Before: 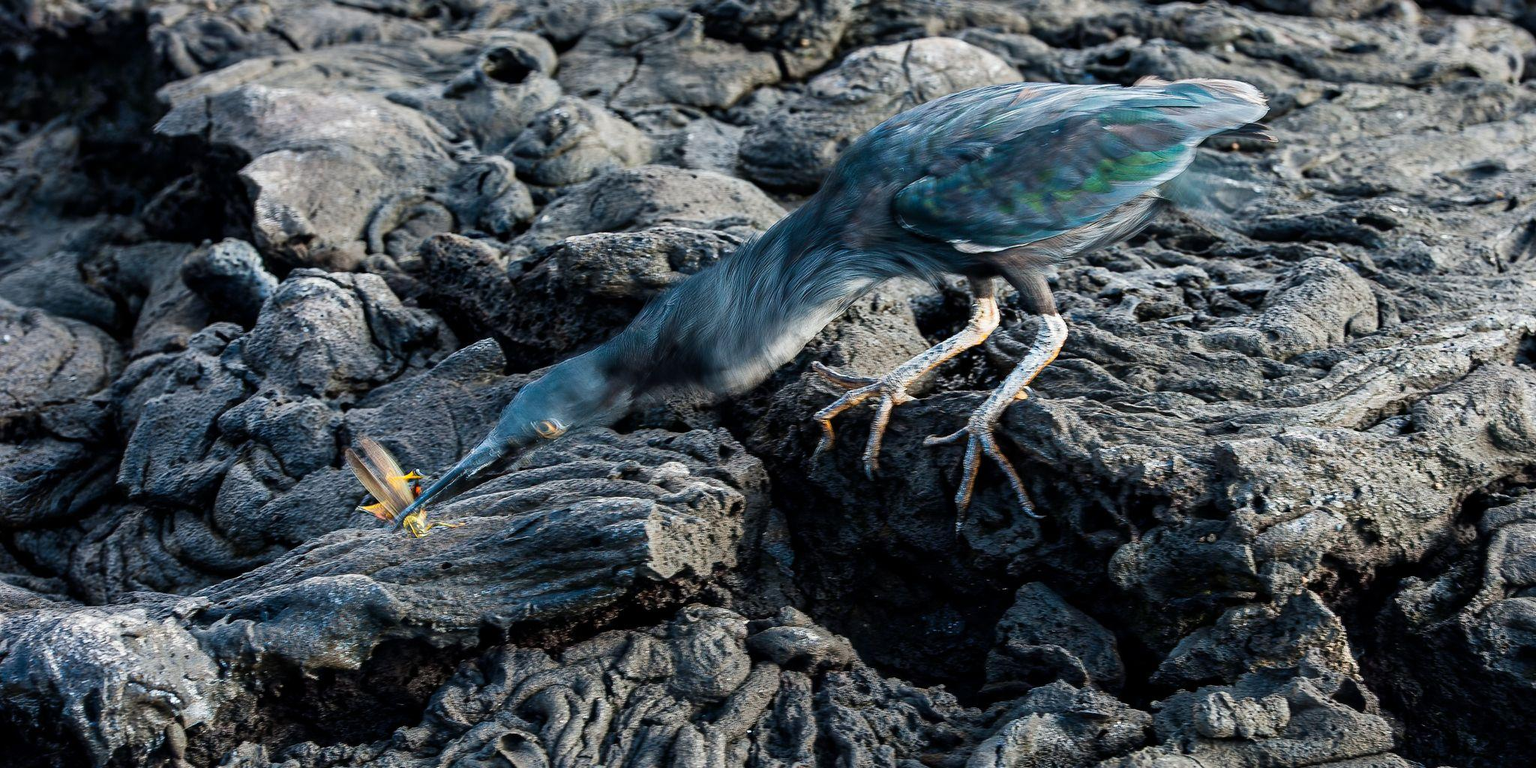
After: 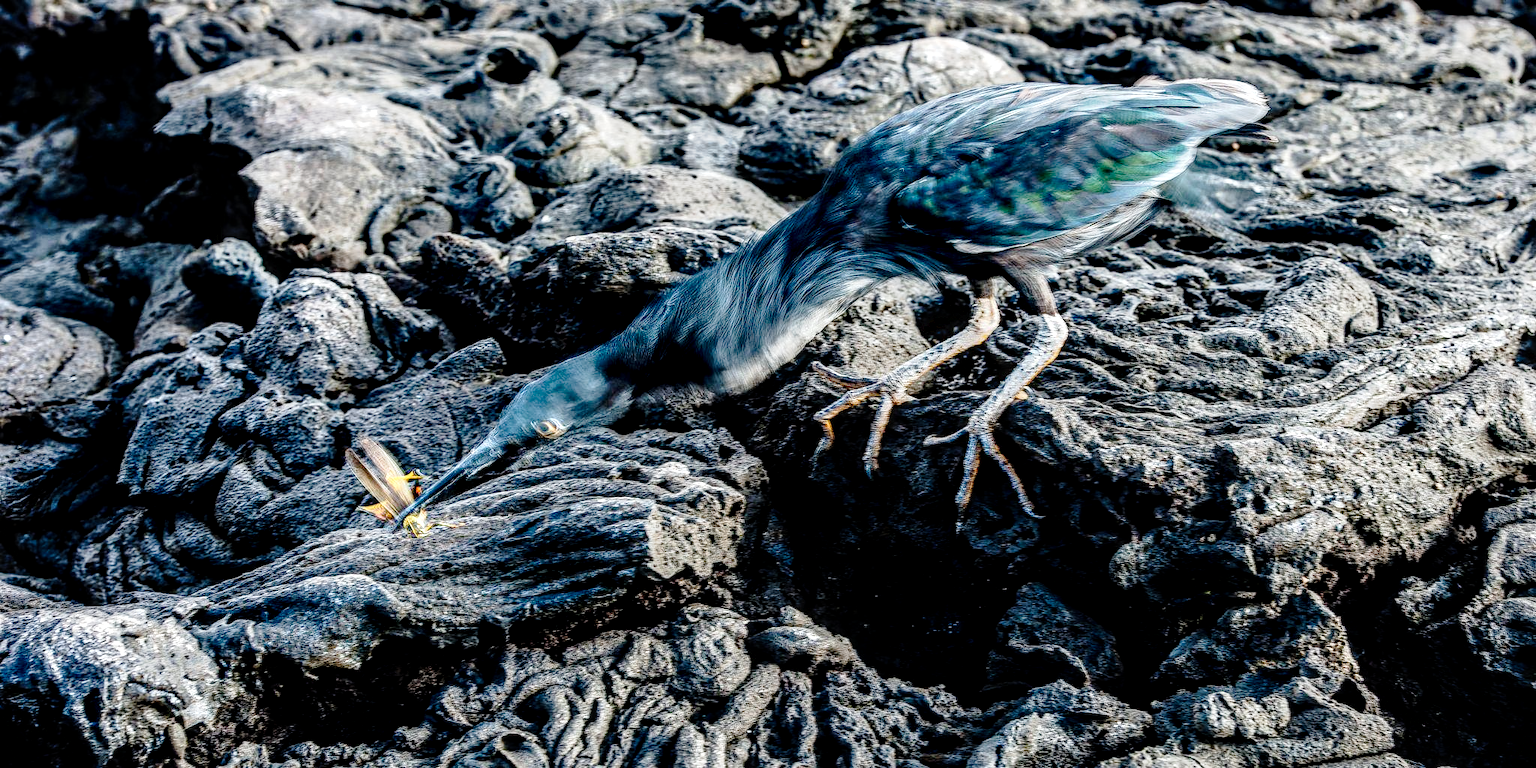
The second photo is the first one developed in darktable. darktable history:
tone curve: curves: ch0 [(0, 0) (0.003, 0.051) (0.011, 0.052) (0.025, 0.055) (0.044, 0.062) (0.069, 0.068) (0.1, 0.077) (0.136, 0.098) (0.177, 0.145) (0.224, 0.223) (0.277, 0.314) (0.335, 0.43) (0.399, 0.518) (0.468, 0.591) (0.543, 0.656) (0.623, 0.726) (0.709, 0.809) (0.801, 0.857) (0.898, 0.918) (1, 1)], preserve colors none
local contrast: highlights 20%, shadows 70%, detail 170%
